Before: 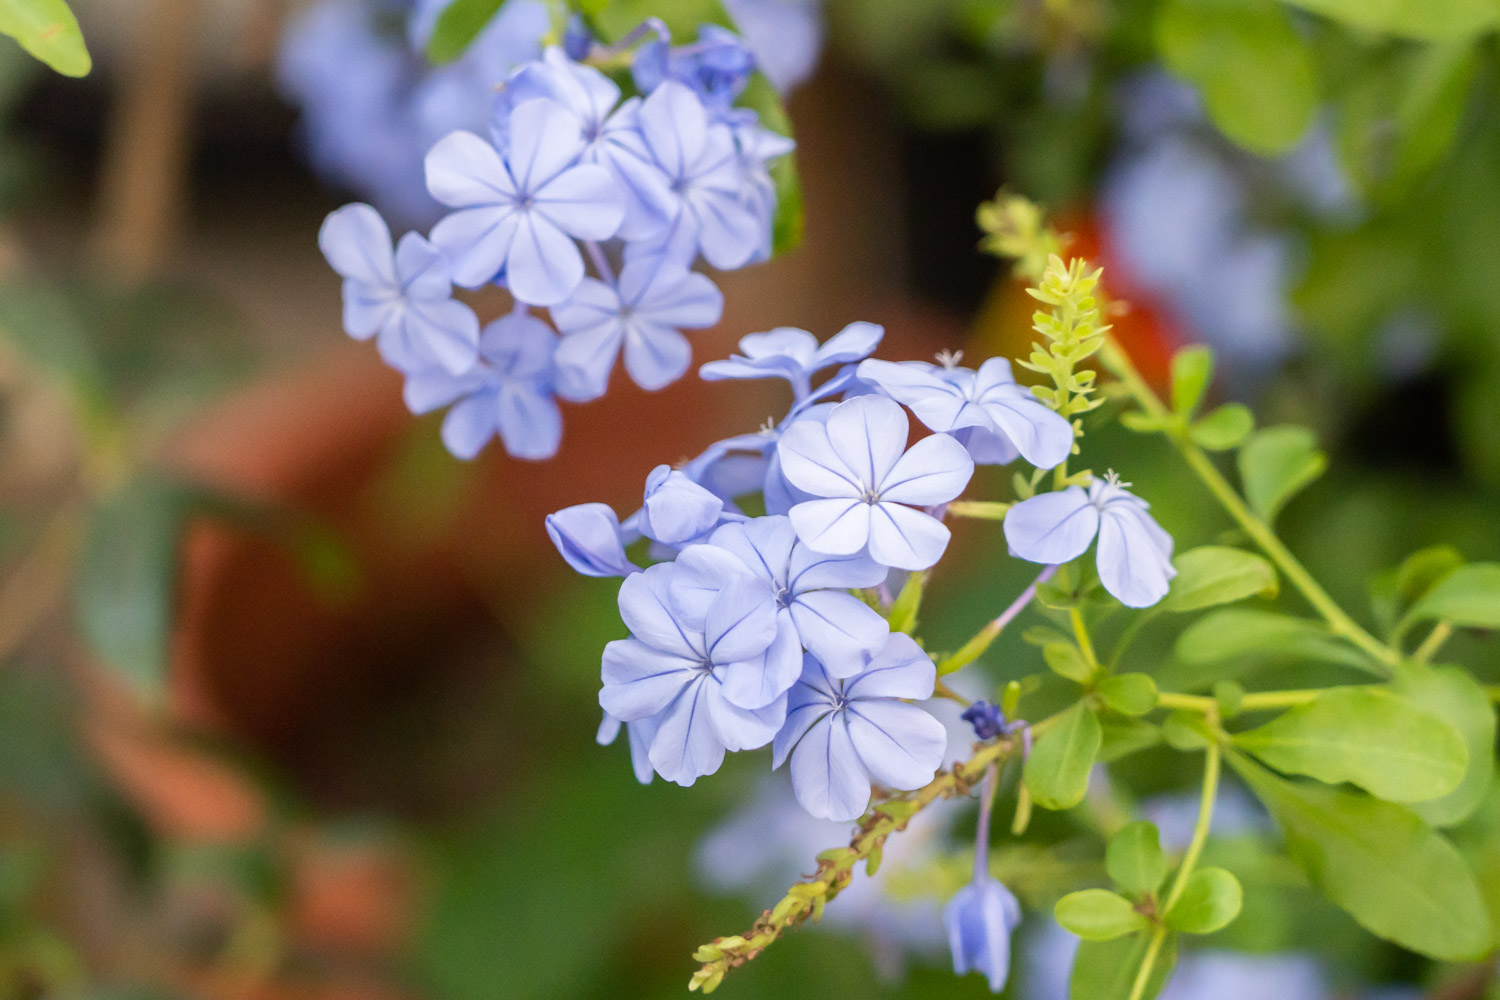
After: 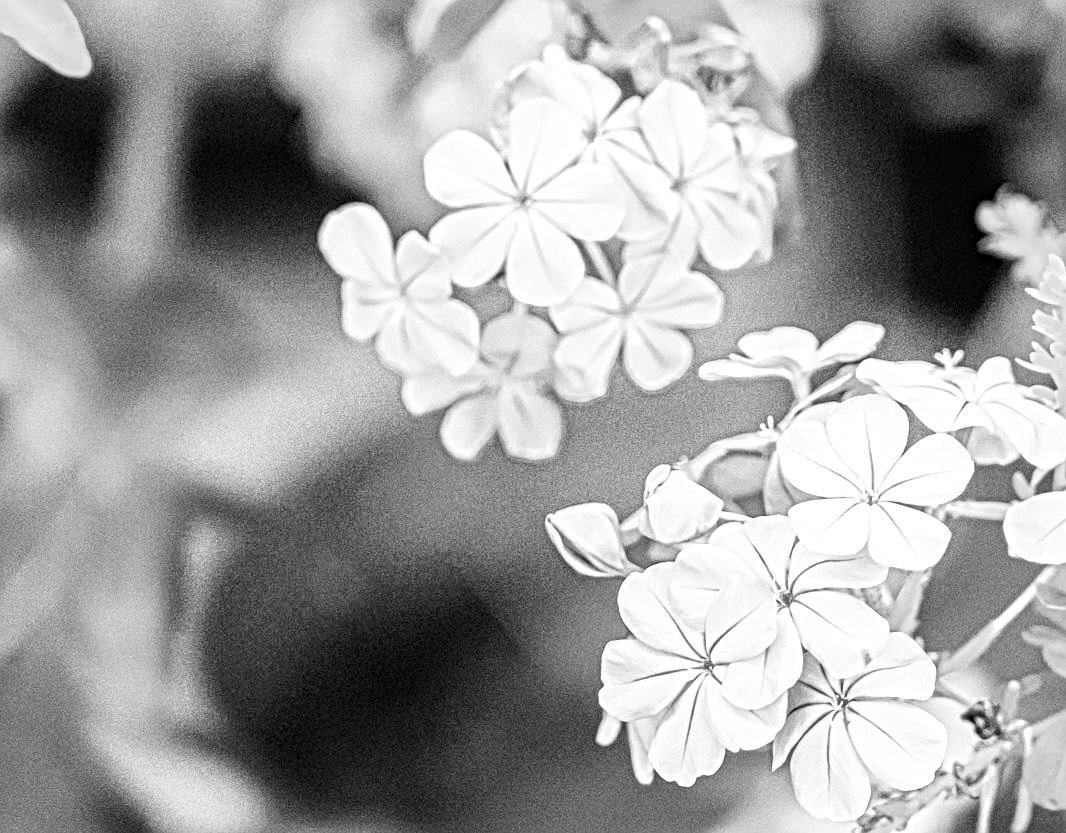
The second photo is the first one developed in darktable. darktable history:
crop: right 28.885%, bottom 16.626%
base curve: curves: ch0 [(0, 0.003) (0.001, 0.002) (0.006, 0.004) (0.02, 0.022) (0.048, 0.086) (0.094, 0.234) (0.162, 0.431) (0.258, 0.629) (0.385, 0.8) (0.548, 0.918) (0.751, 0.988) (1, 1)], preserve colors none
tone equalizer: on, module defaults
color zones: curves: ch0 [(0.004, 0.588) (0.116, 0.636) (0.259, 0.476) (0.423, 0.464) (0.75, 0.5)]; ch1 [(0, 0) (0.143, 0) (0.286, 0) (0.429, 0) (0.571, 0) (0.714, 0) (0.857, 0)]
color balance rgb: perceptual saturation grading › global saturation 30%
local contrast: mode bilateral grid, contrast 20, coarseness 3, detail 300%, midtone range 0.2
